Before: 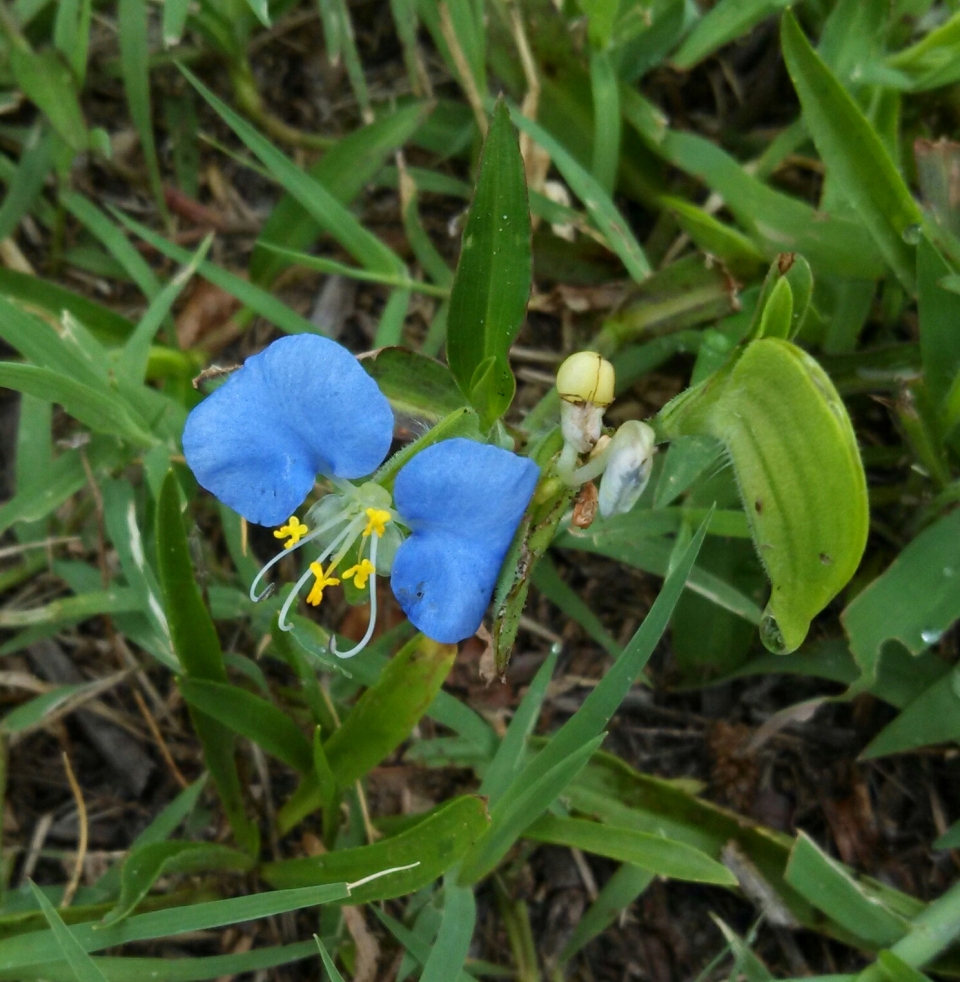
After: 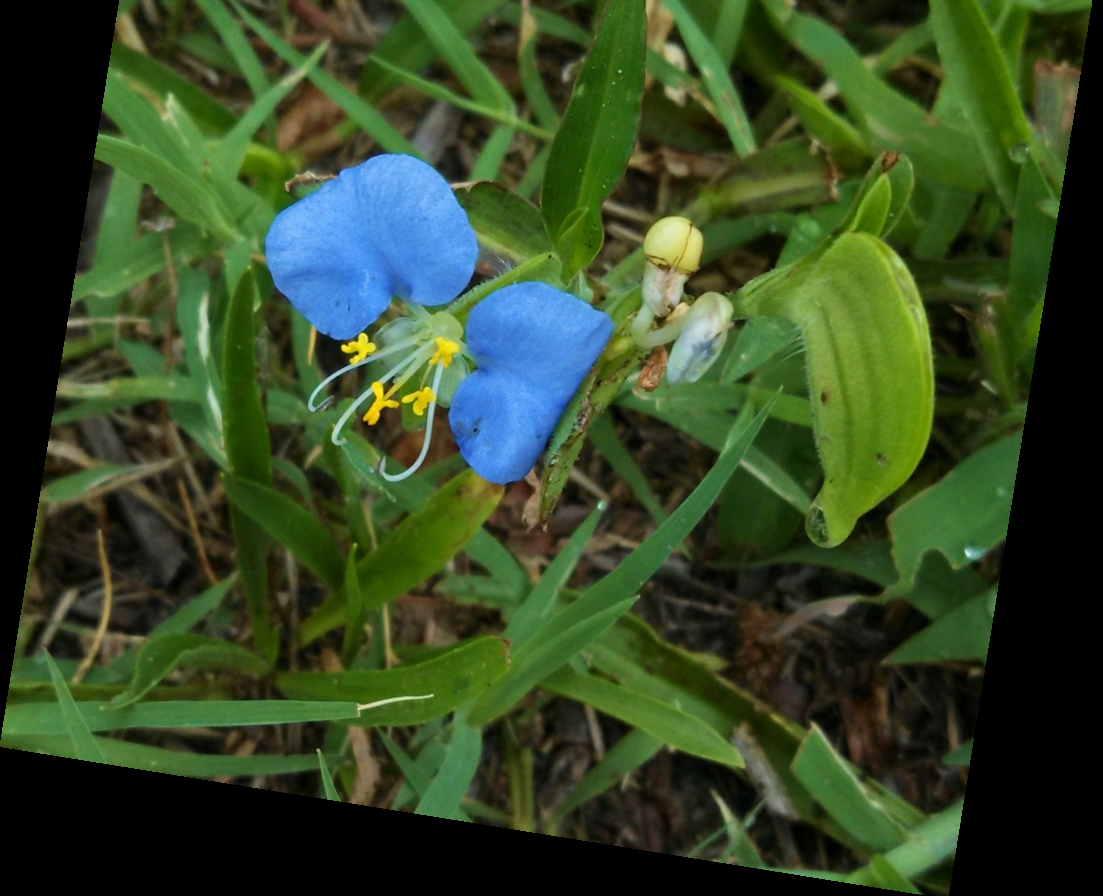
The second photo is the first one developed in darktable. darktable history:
velvia: on, module defaults
rotate and perspective: rotation 9.12°, automatic cropping off
crop and rotate: top 19.998%
